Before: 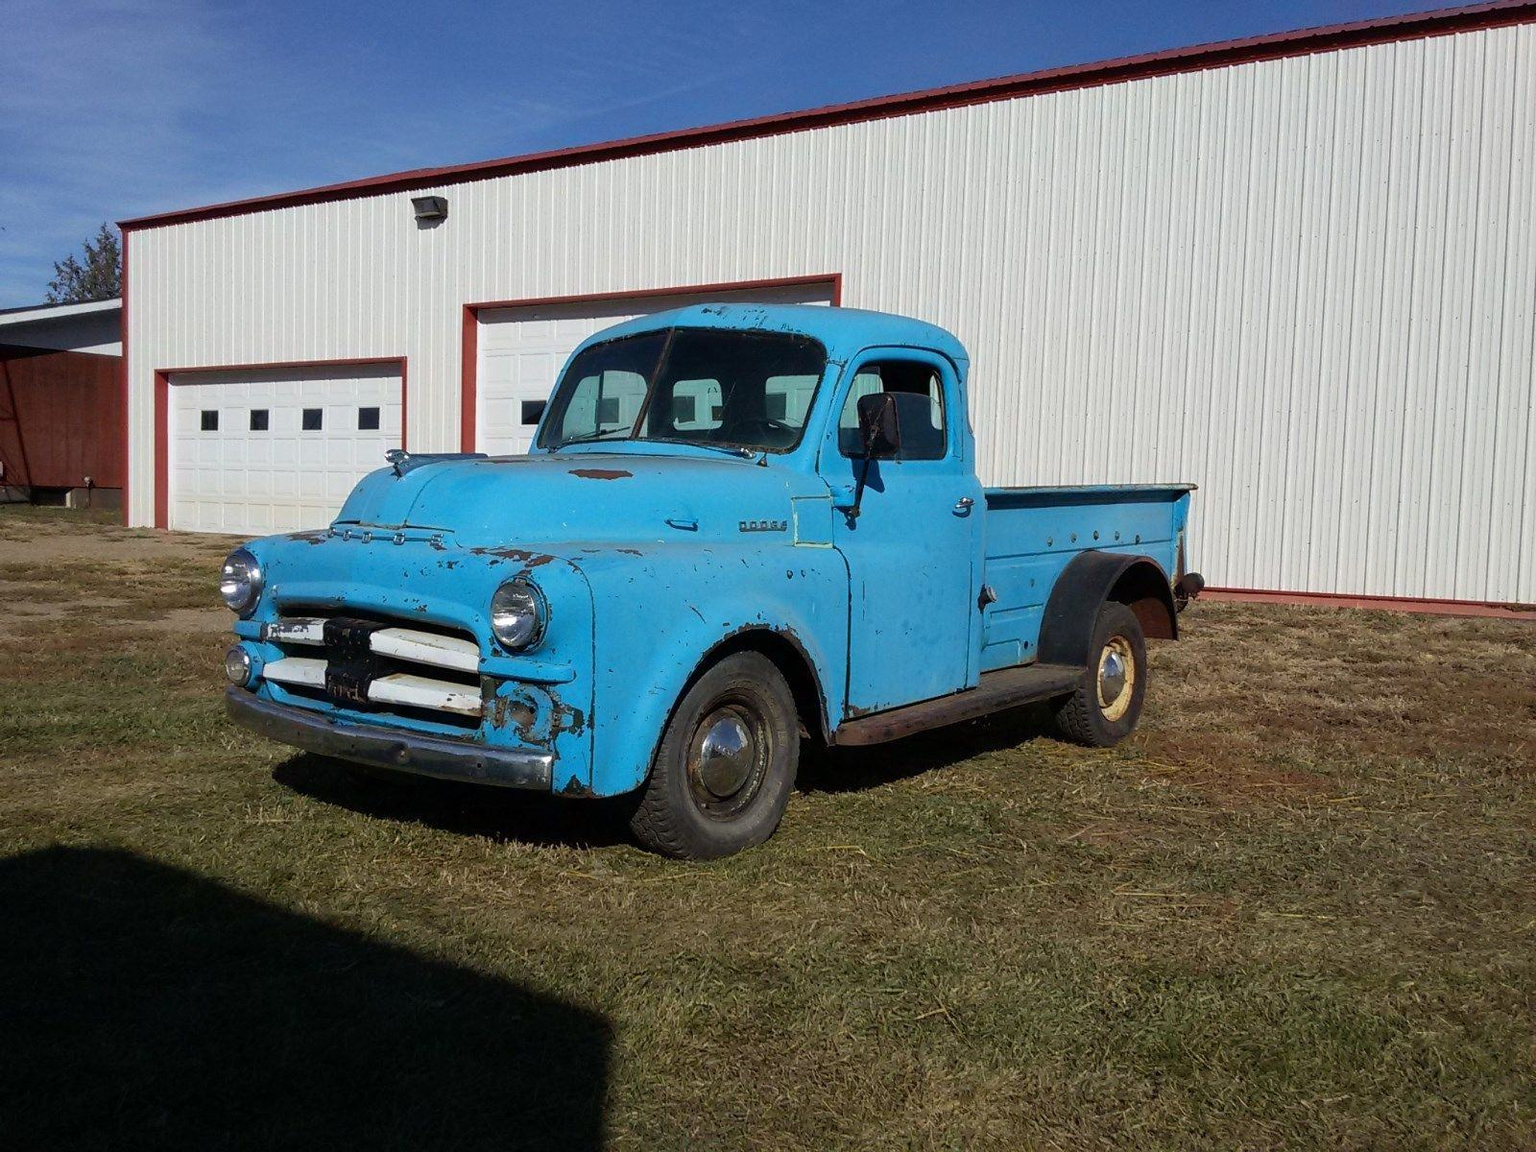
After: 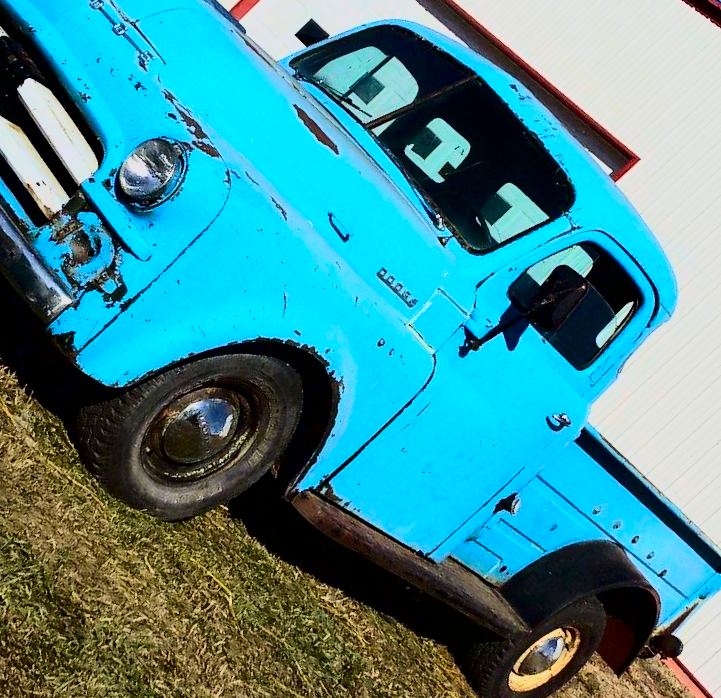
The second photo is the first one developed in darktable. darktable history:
shadows and highlights: radius 121.65, shadows 21.74, white point adjustment -9.56, highlights -13.41, soften with gaussian
contrast brightness saturation: contrast 0.208, brightness -0.109, saturation 0.205
base curve: curves: ch0 [(0, 0) (0.007, 0.004) (0.027, 0.03) (0.046, 0.07) (0.207, 0.54) (0.442, 0.872) (0.673, 0.972) (1, 1)]
crop and rotate: angle -45.01°, top 16.278%, right 0.869%, bottom 11.694%
